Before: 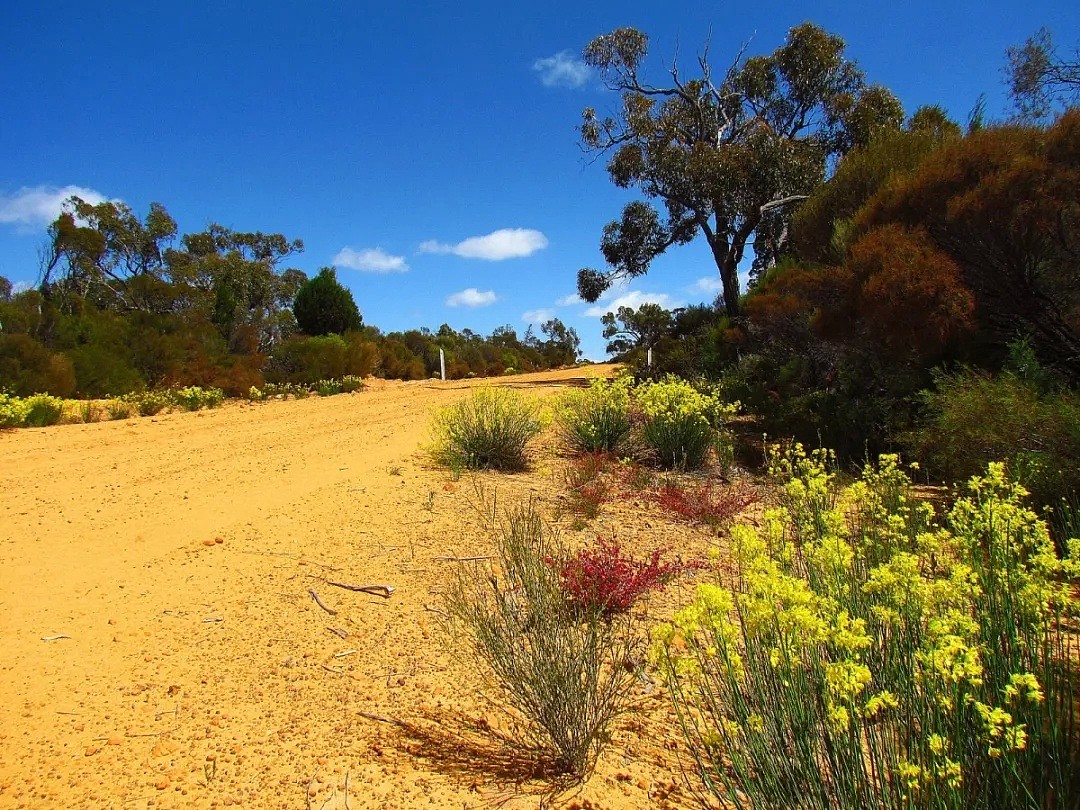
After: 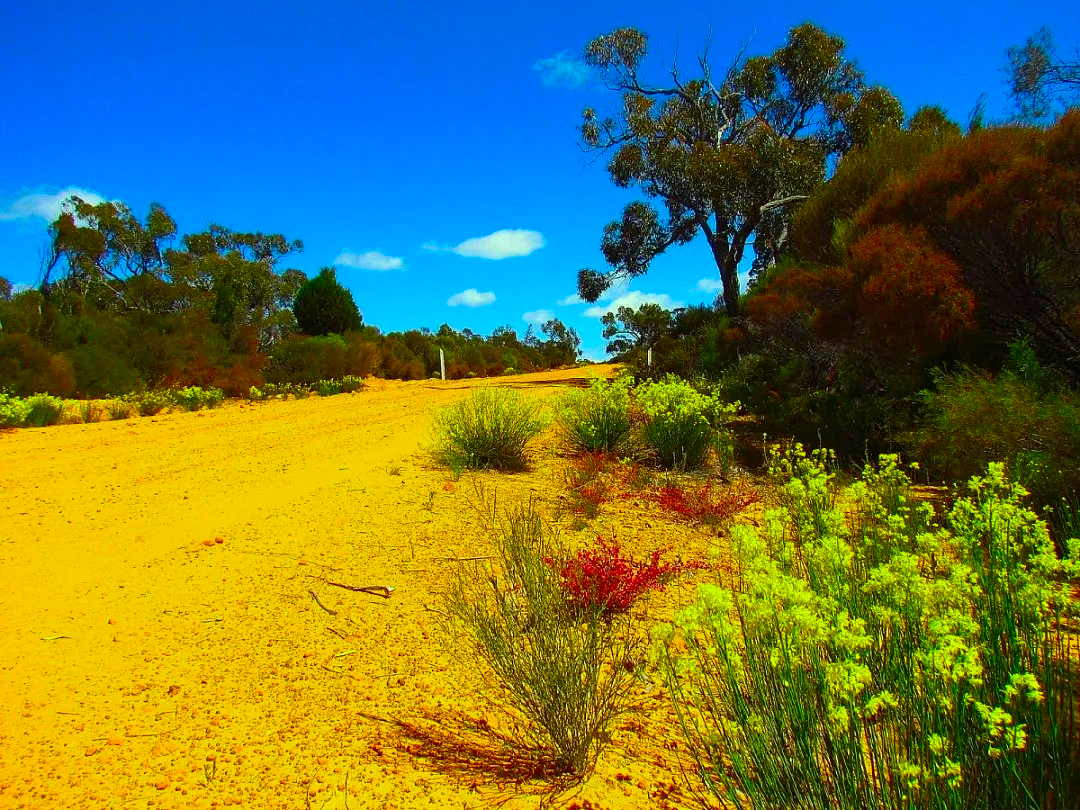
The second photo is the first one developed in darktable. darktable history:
color correction: highlights a* -11.14, highlights b* 9.86, saturation 1.71
